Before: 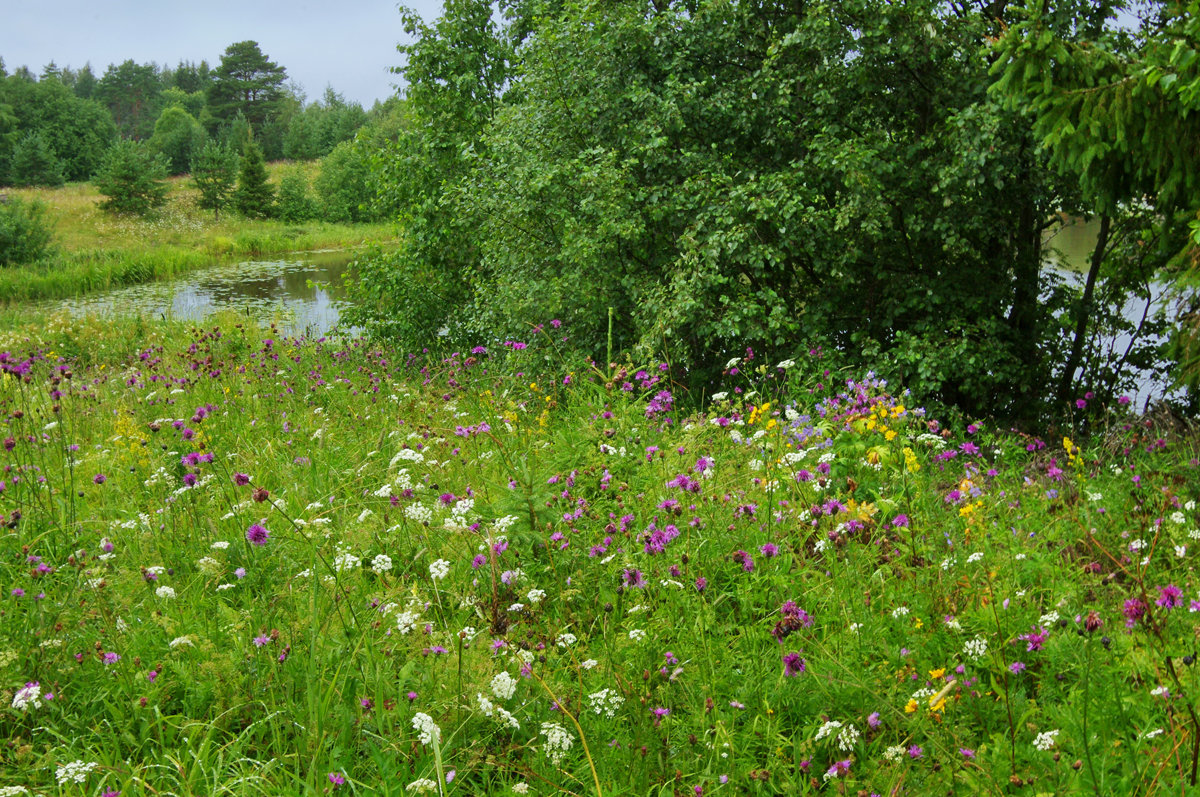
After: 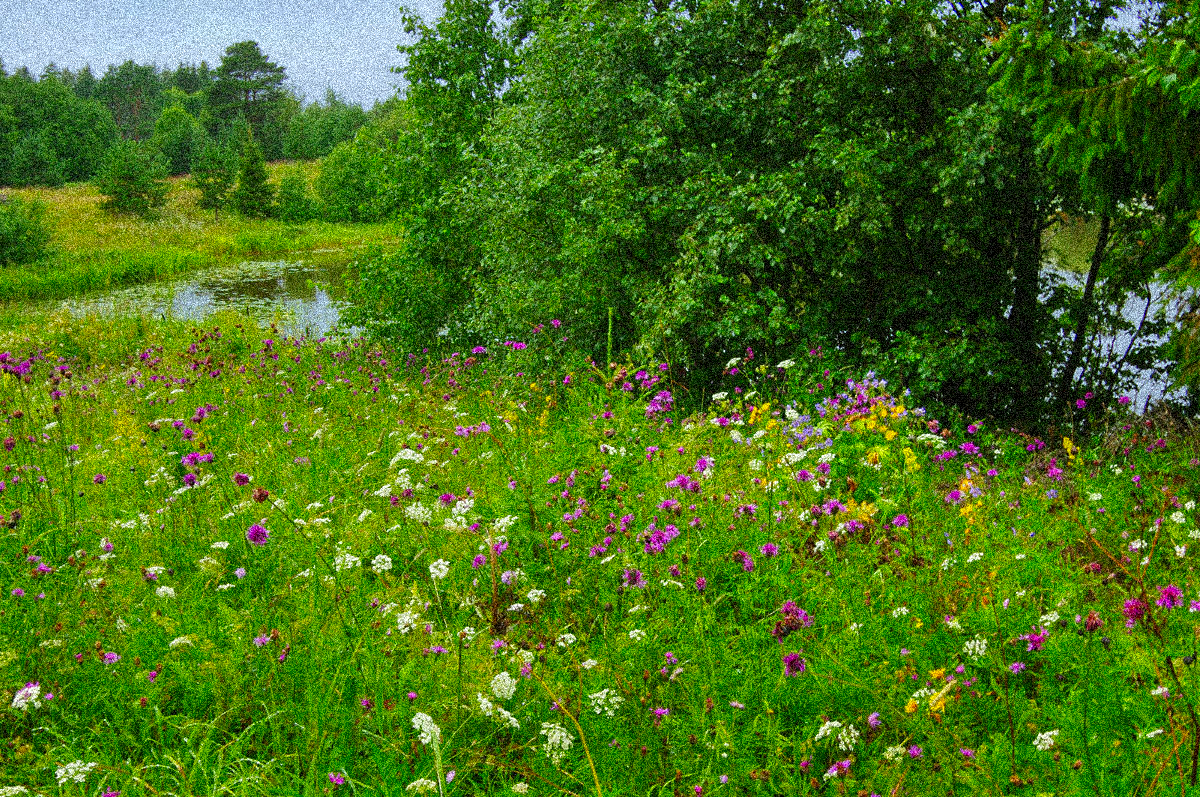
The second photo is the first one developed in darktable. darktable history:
grain: coarseness 3.75 ISO, strength 100%, mid-tones bias 0%
contrast brightness saturation: brightness -0.02, saturation 0.35
